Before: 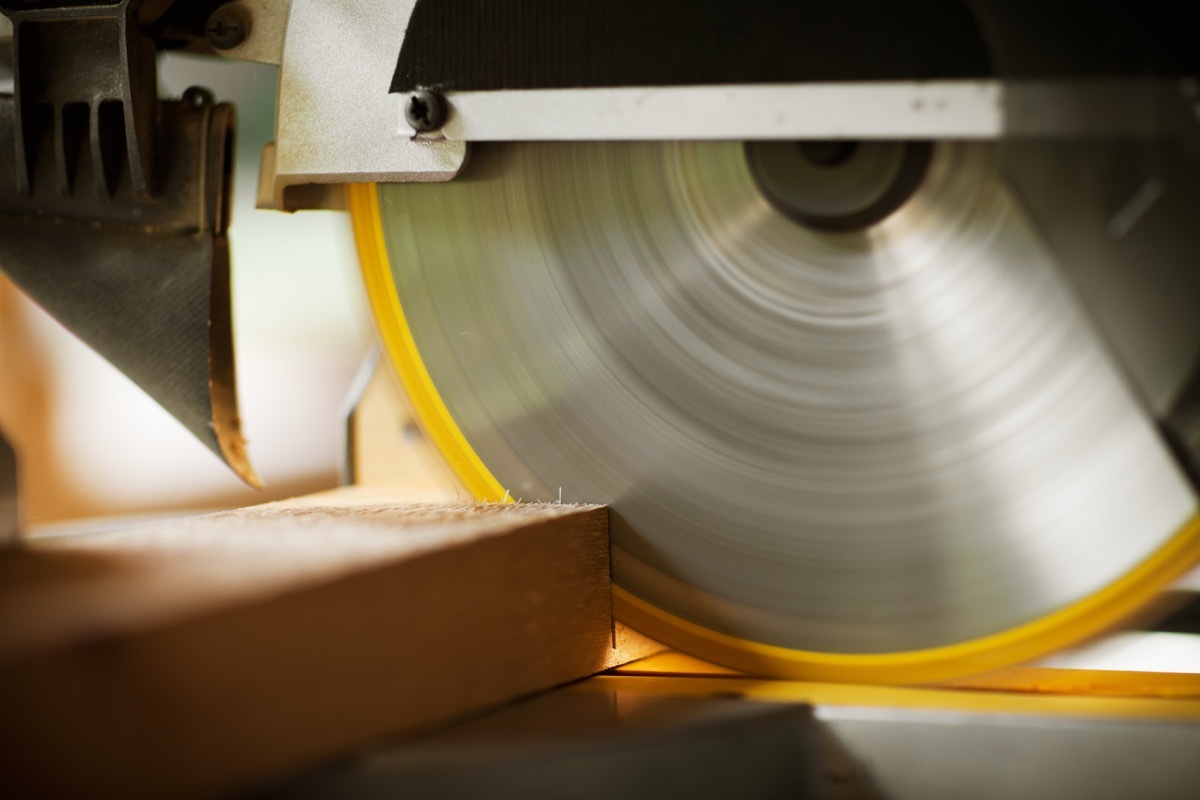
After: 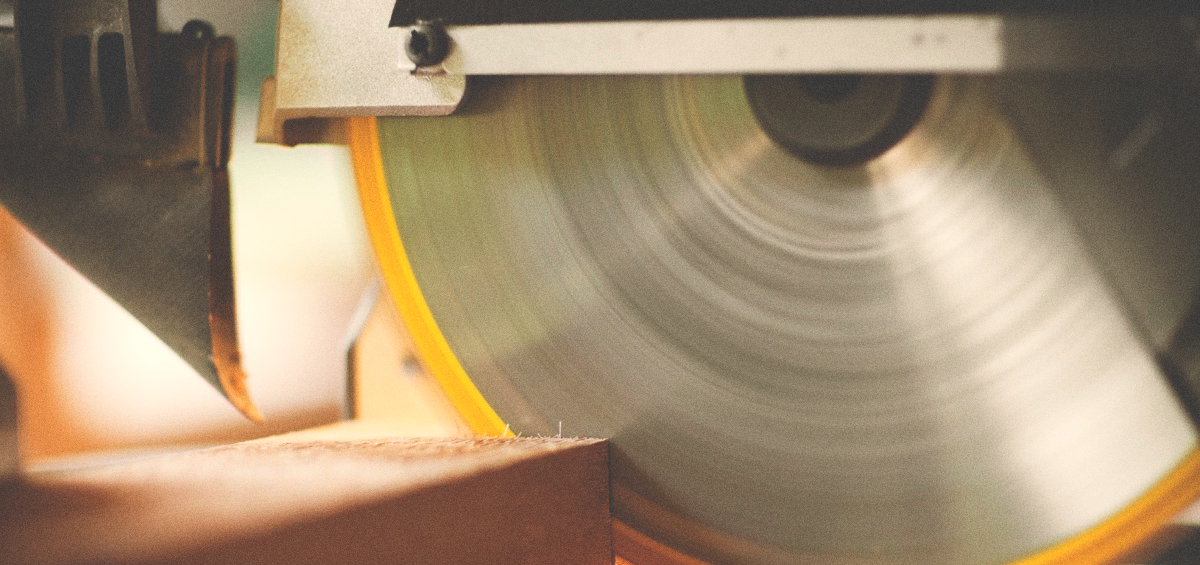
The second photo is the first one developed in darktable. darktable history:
crop and rotate: top 8.293%, bottom 20.996%
white balance: red 1.045, blue 0.932
grain: coarseness 0.47 ISO
exposure: black level correction -0.041, exposure 0.064 EV, compensate highlight preservation false
